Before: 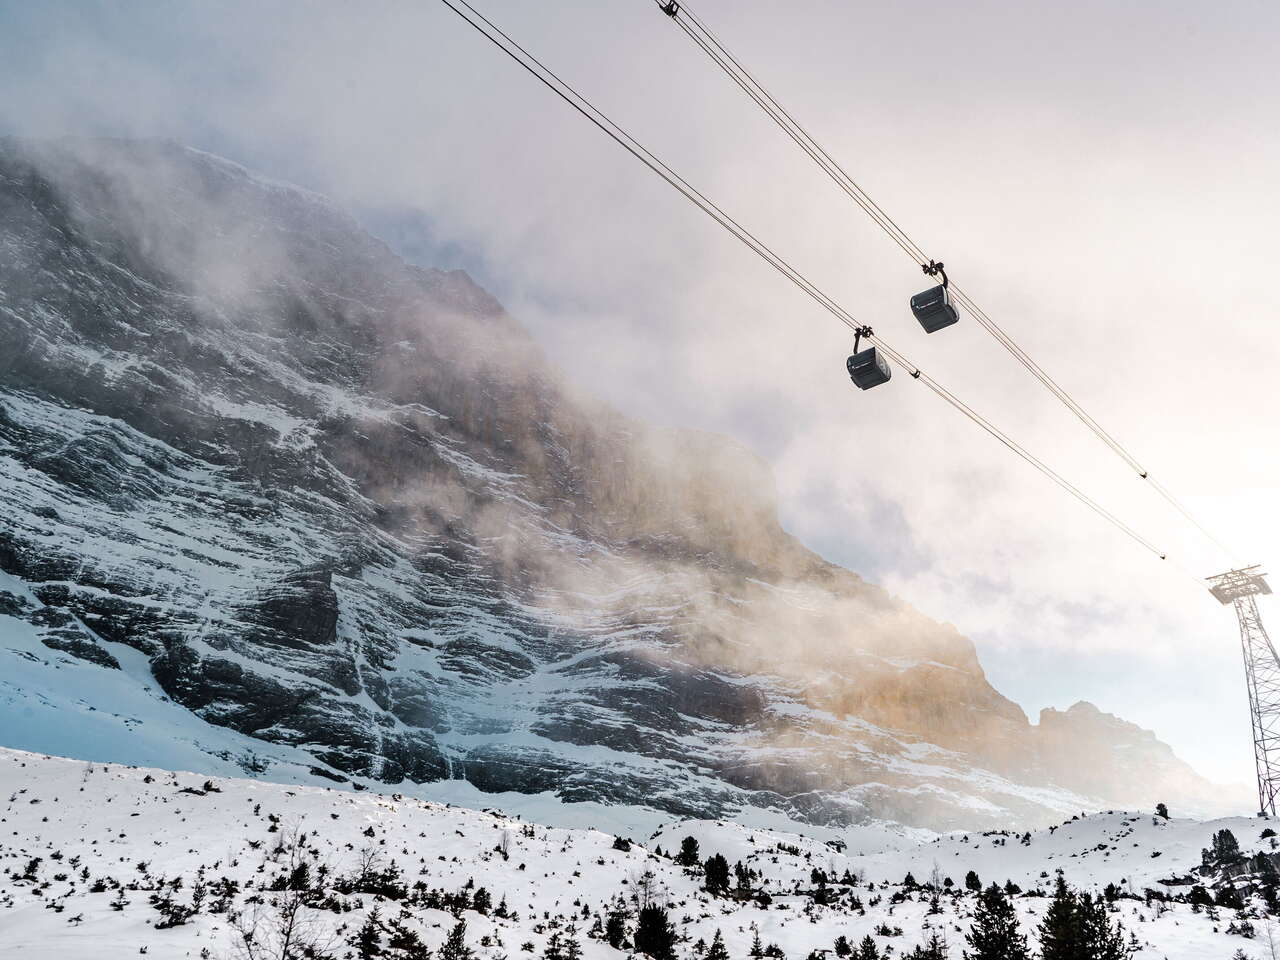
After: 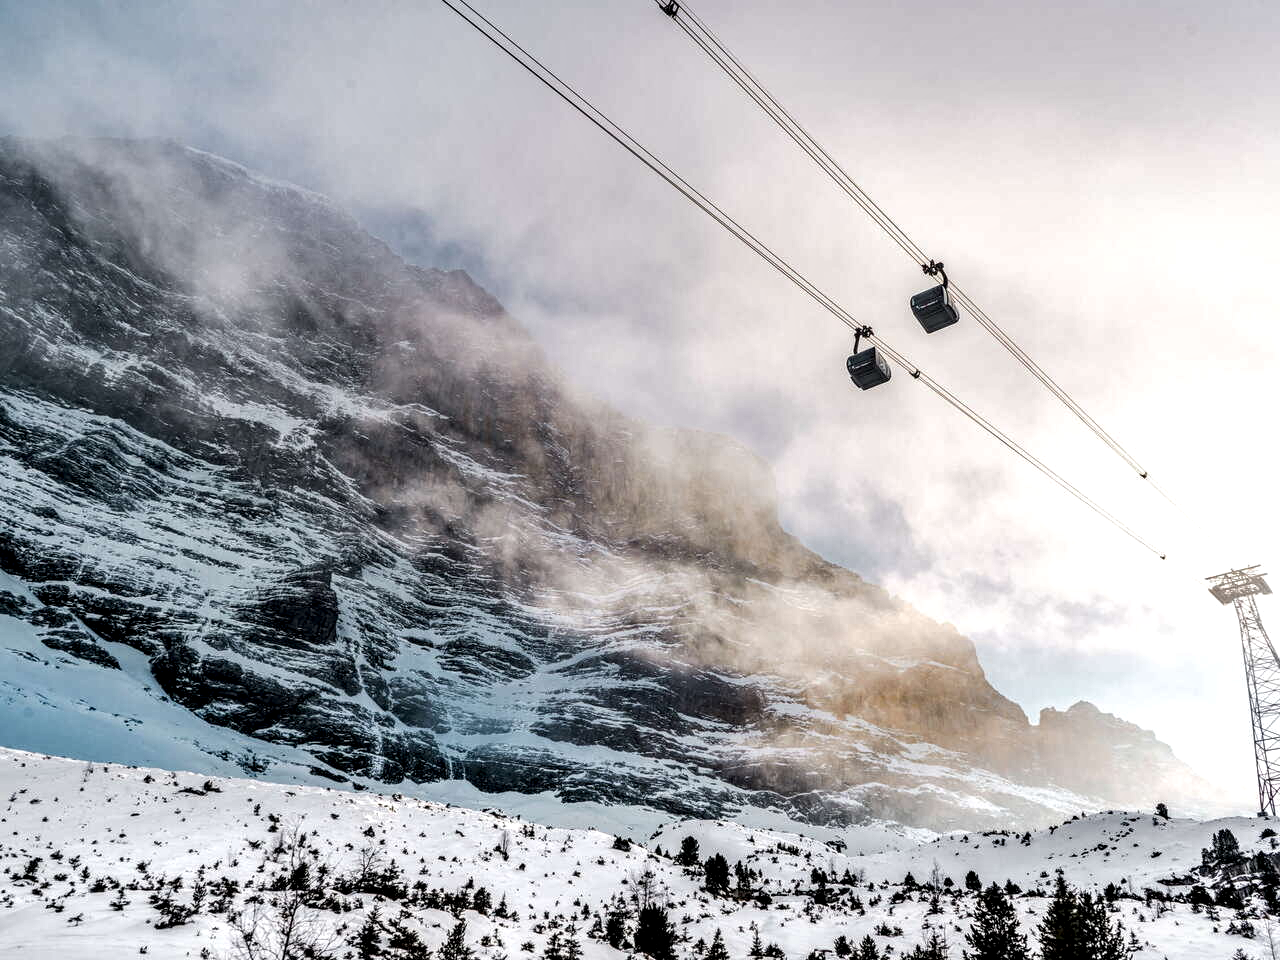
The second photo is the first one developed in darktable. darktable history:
exposure: compensate highlight preservation false
local contrast: highlights 64%, shadows 54%, detail 169%, midtone range 0.513
